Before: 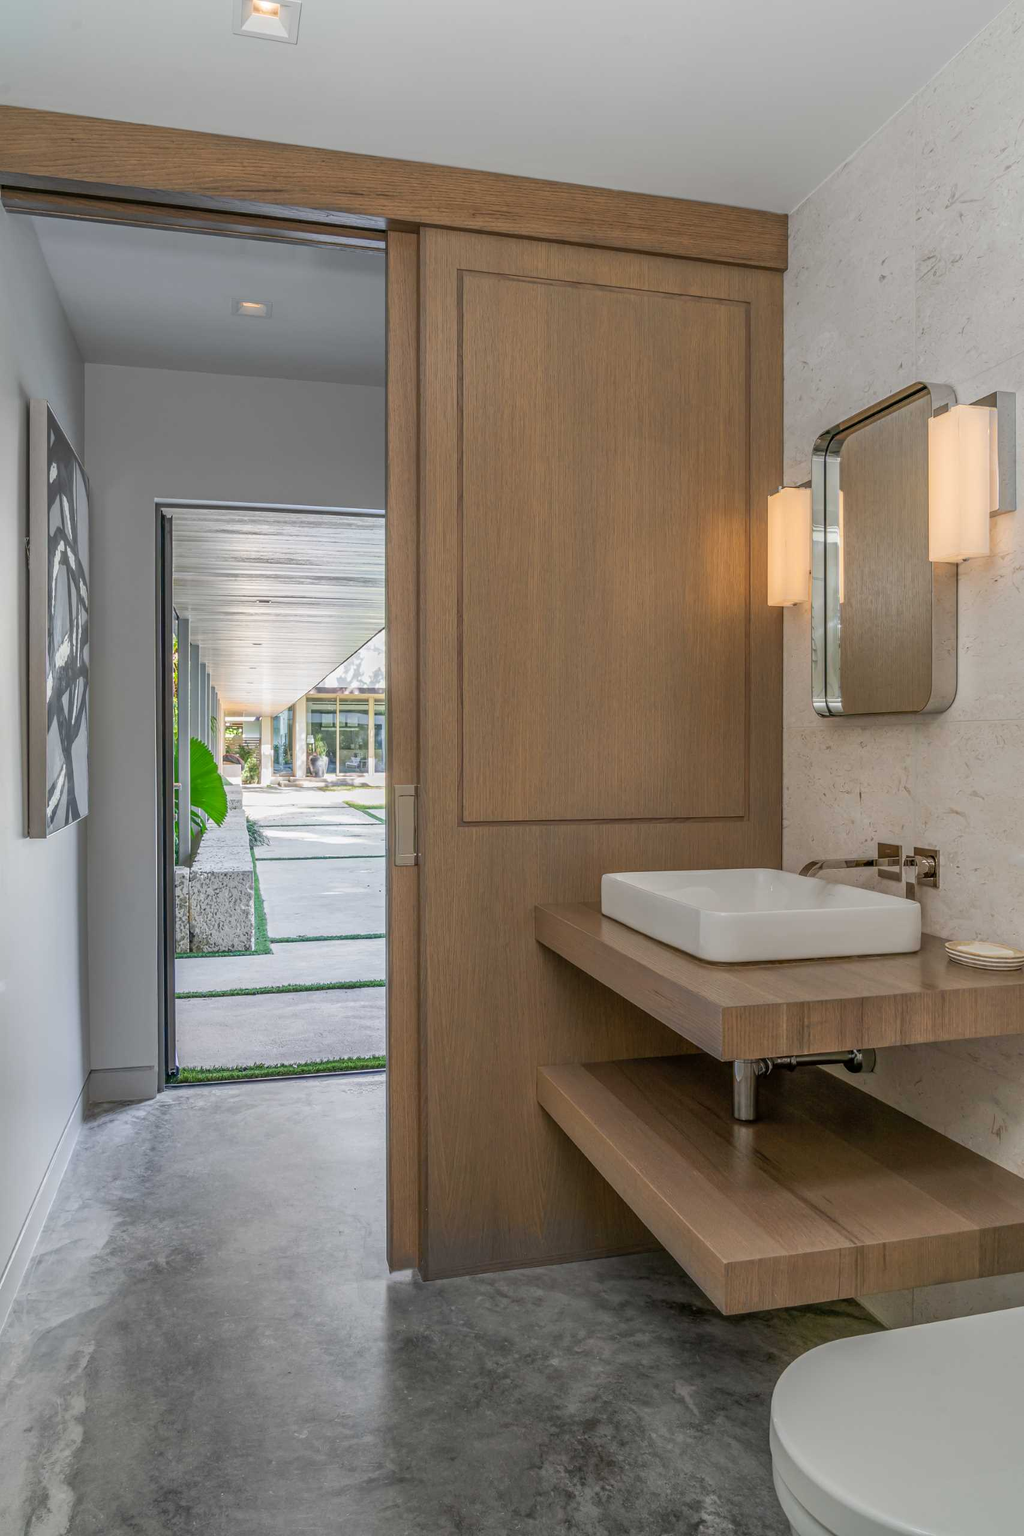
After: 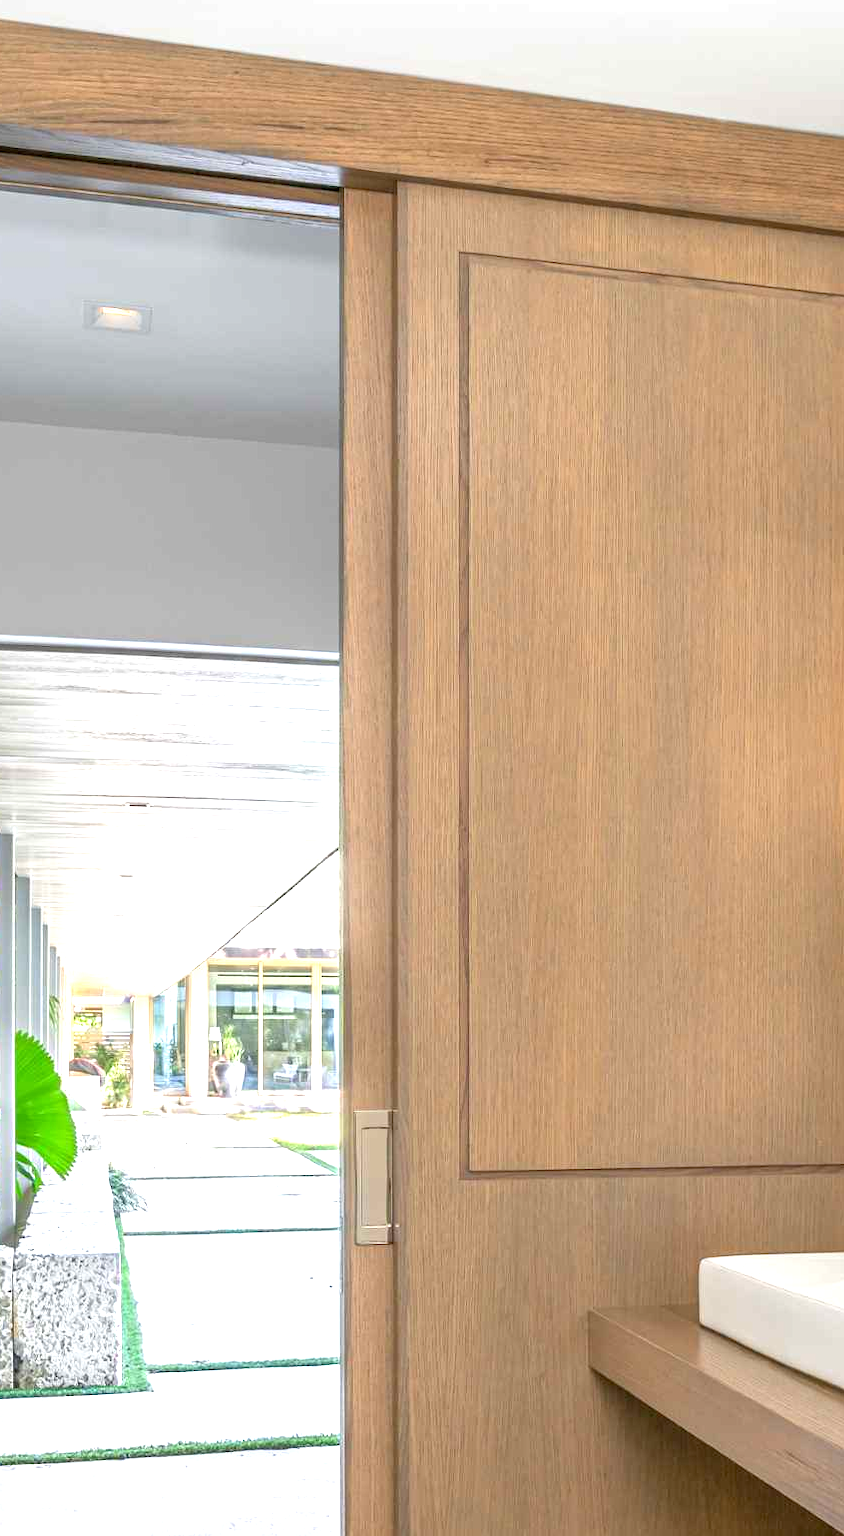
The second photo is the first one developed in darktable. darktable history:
exposure: black level correction 0.001, exposure 1.31 EV, compensate highlight preservation false
crop: left 17.733%, top 7.662%, right 32.702%, bottom 32.205%
